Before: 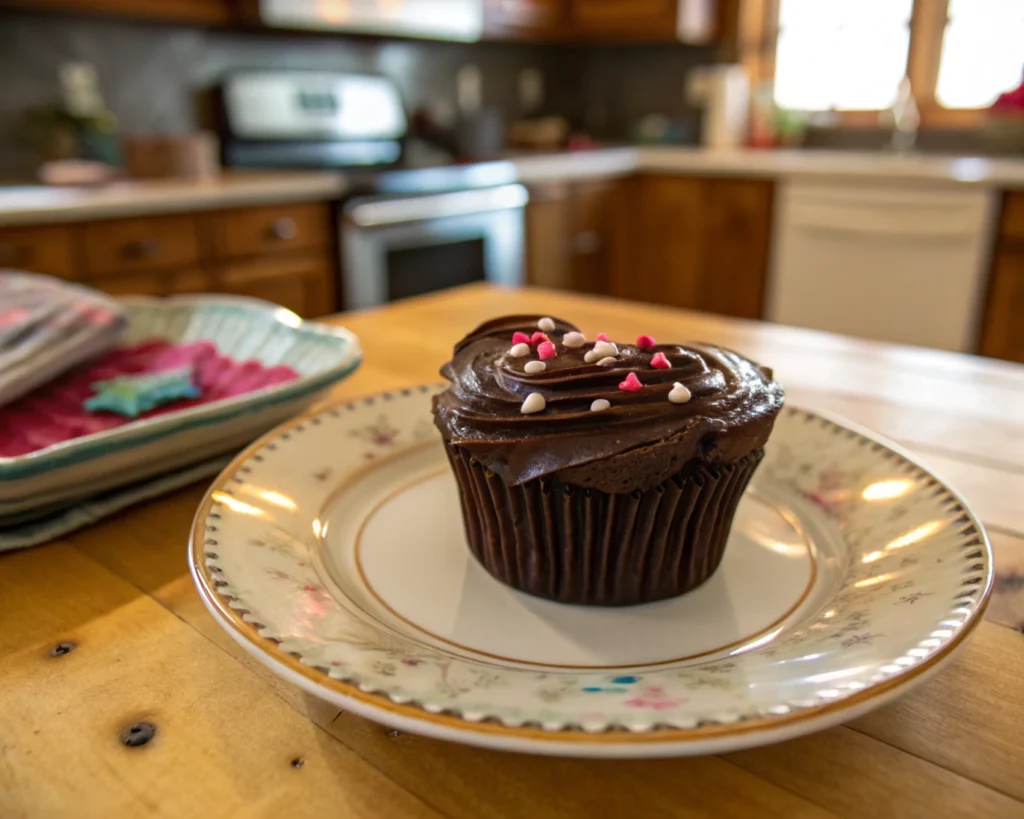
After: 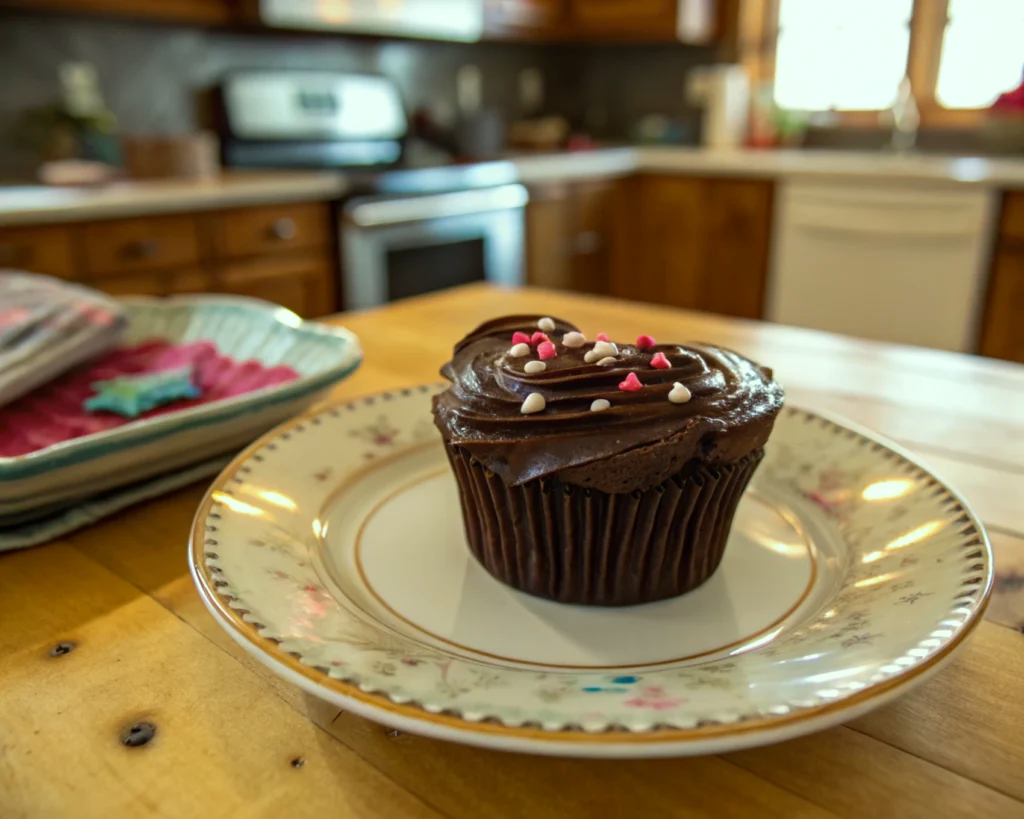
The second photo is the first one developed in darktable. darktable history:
color correction: highlights a* -8.62, highlights b* 3.06
